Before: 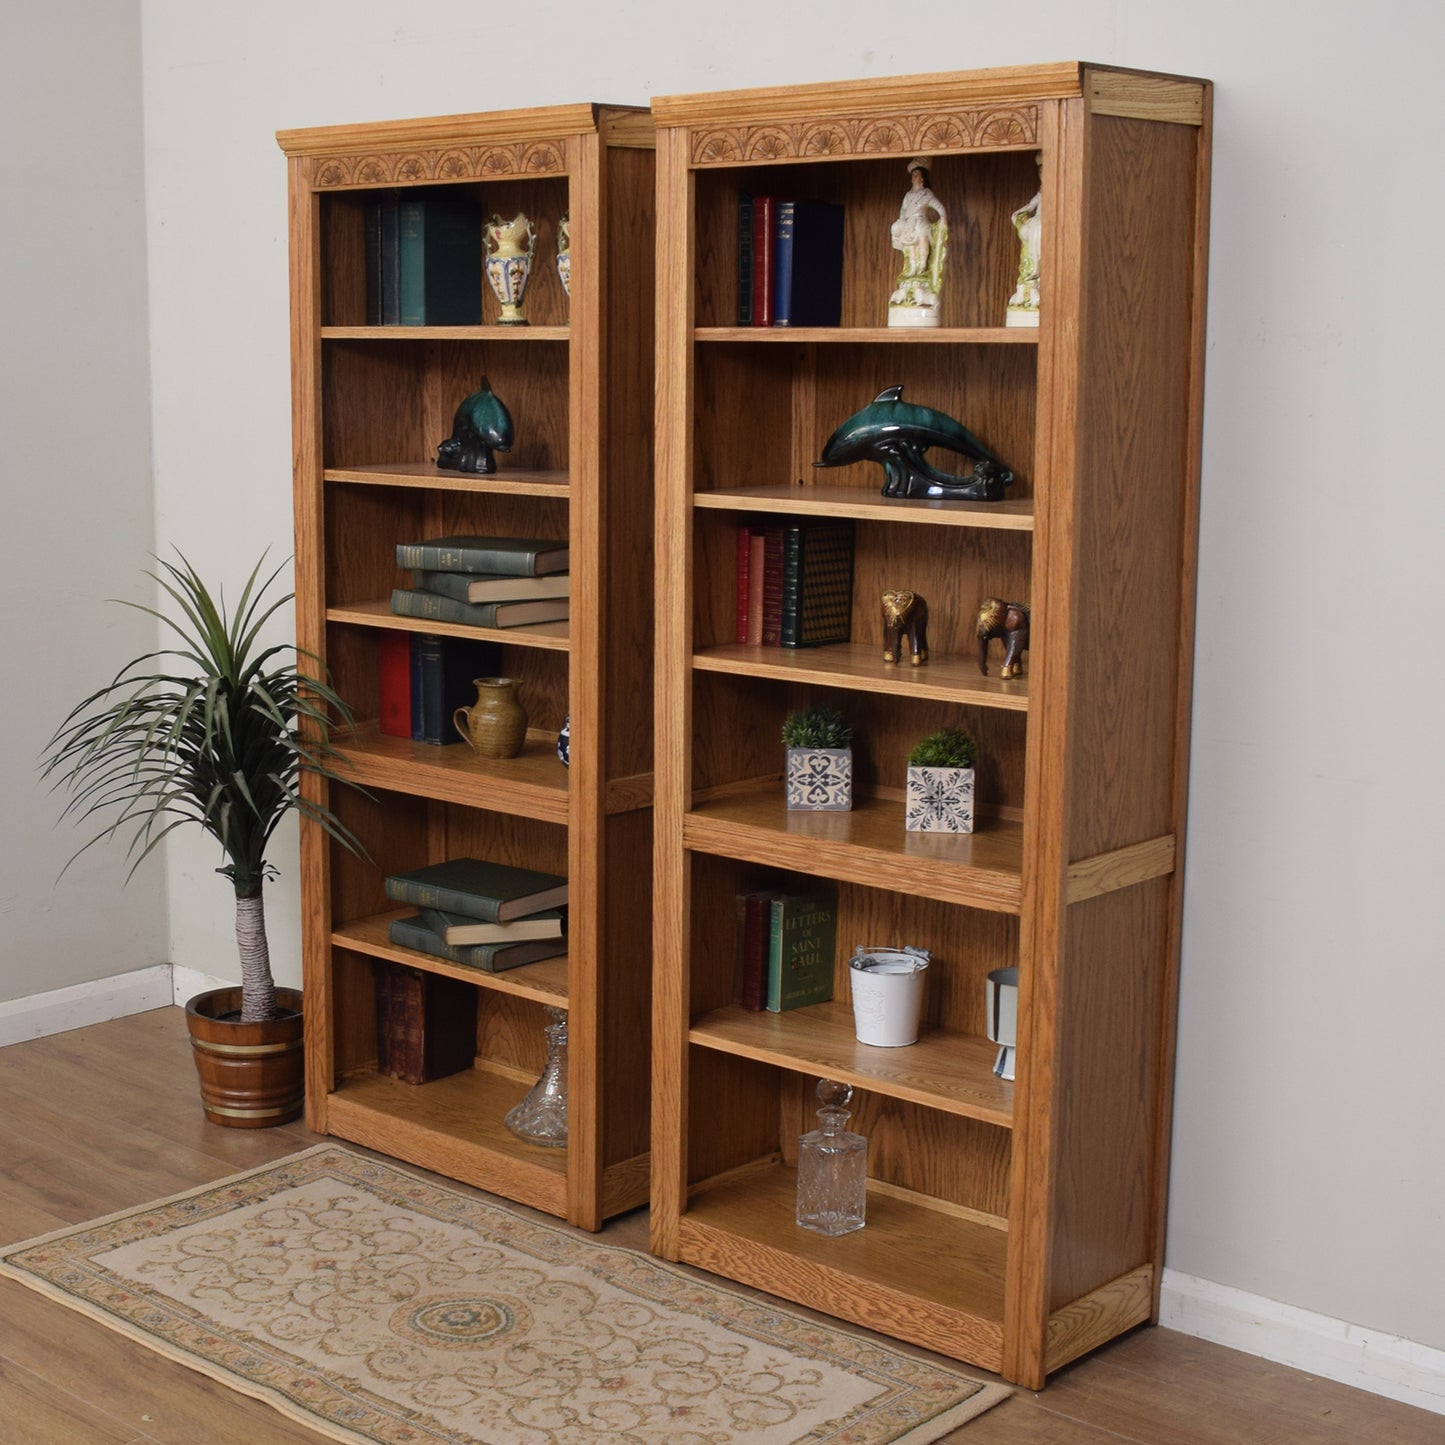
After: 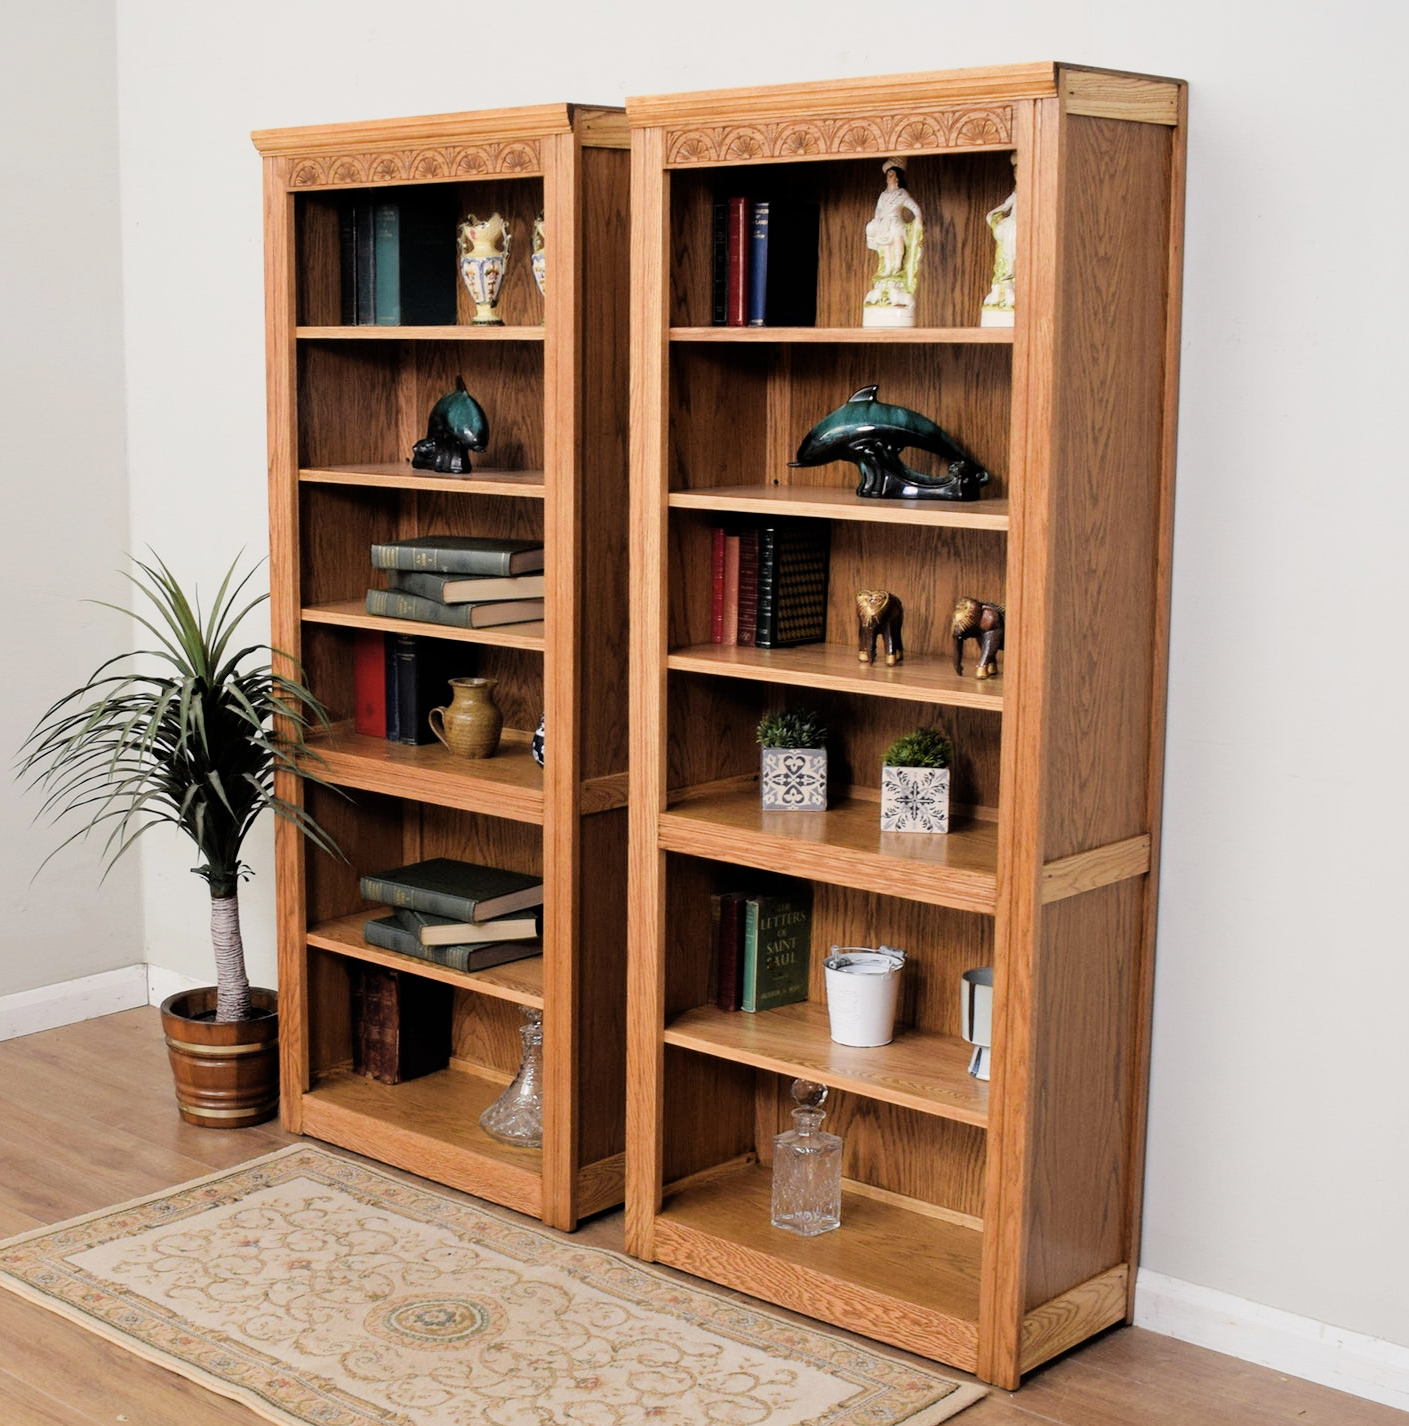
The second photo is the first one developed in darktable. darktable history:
filmic rgb: black relative exposure -5.14 EV, white relative exposure 3.97 EV, hardness 2.9, contrast 1.095, highlights saturation mix -21.27%, enable highlight reconstruction true
crop and rotate: left 1.744%, right 0.713%, bottom 1.282%
color balance rgb: perceptual saturation grading › global saturation 0.649%
exposure: exposure 0.917 EV, compensate highlight preservation false
